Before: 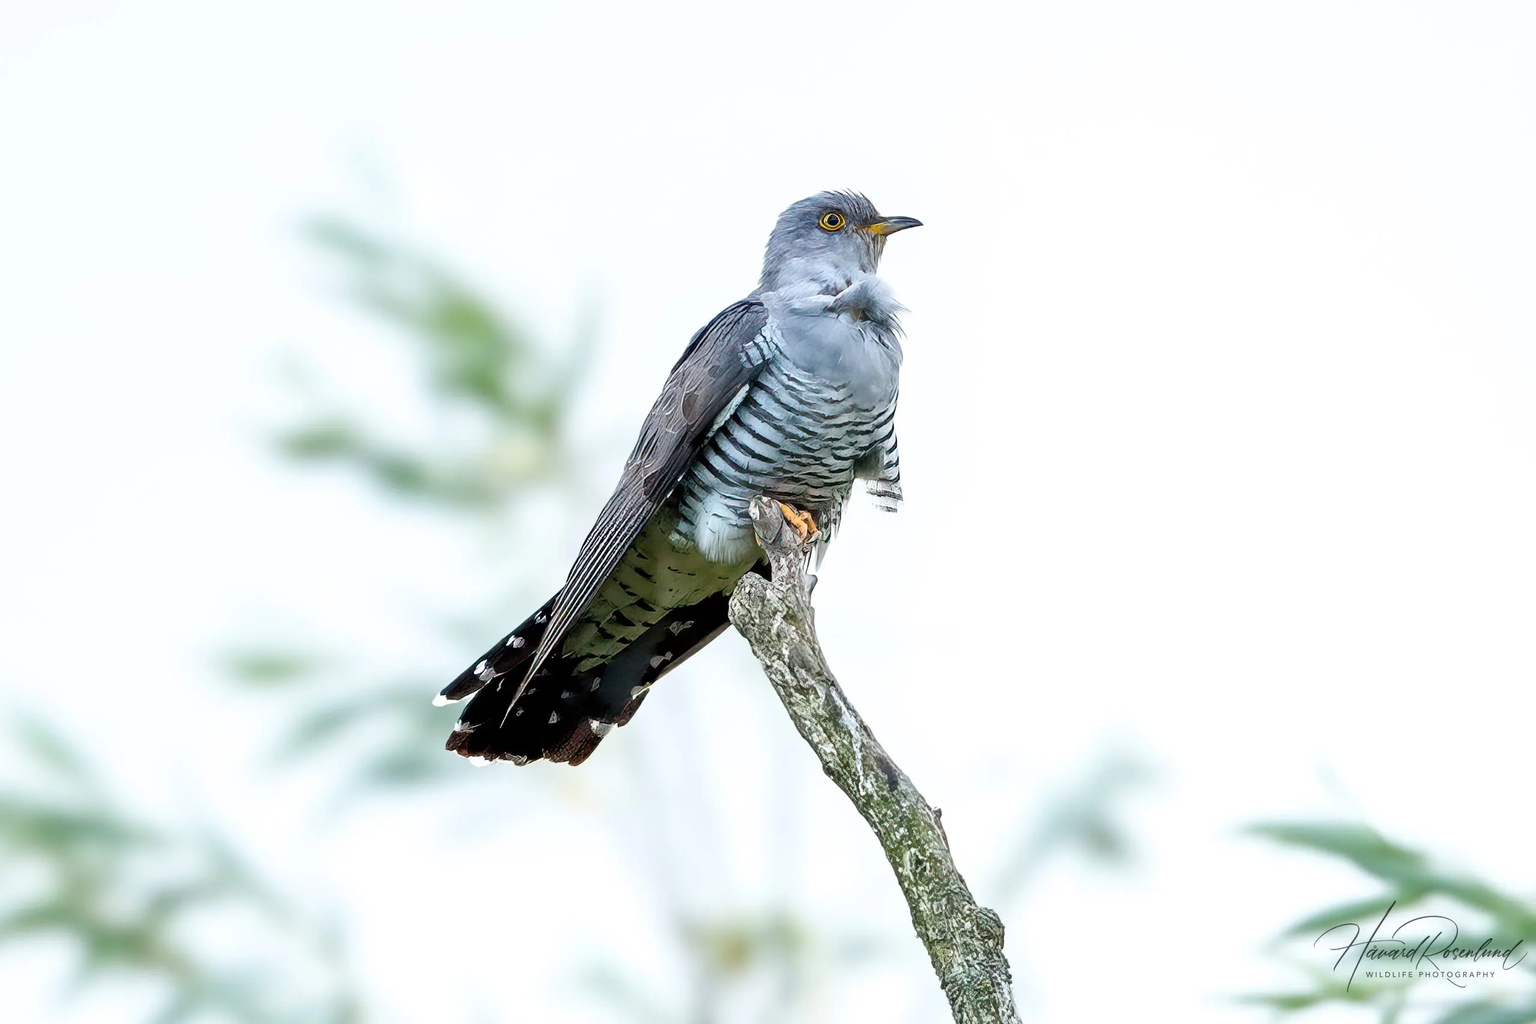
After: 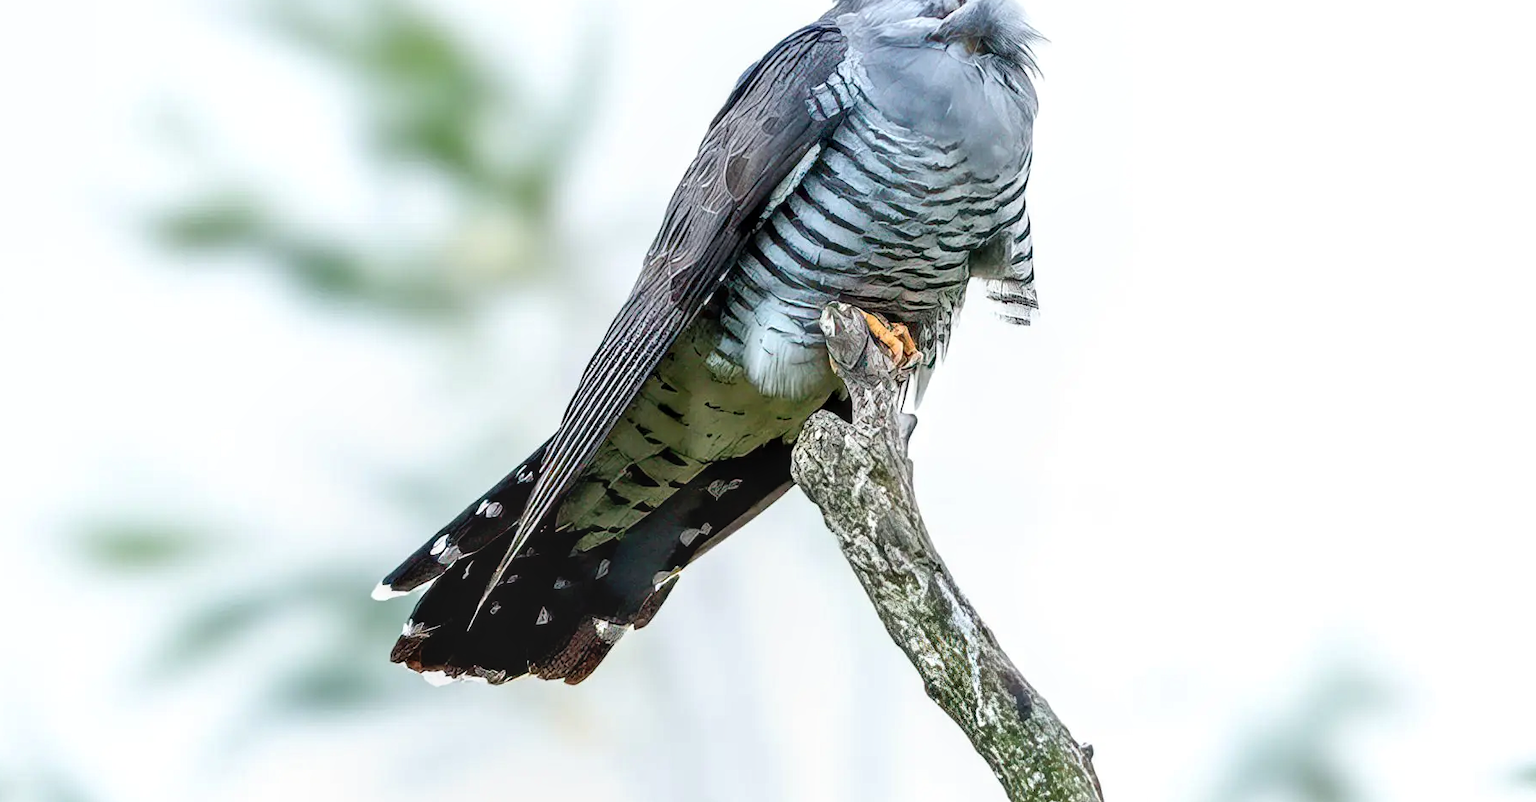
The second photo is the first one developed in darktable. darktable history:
local contrast: on, module defaults
crop: left 11.123%, top 27.61%, right 18.3%, bottom 17.034%
